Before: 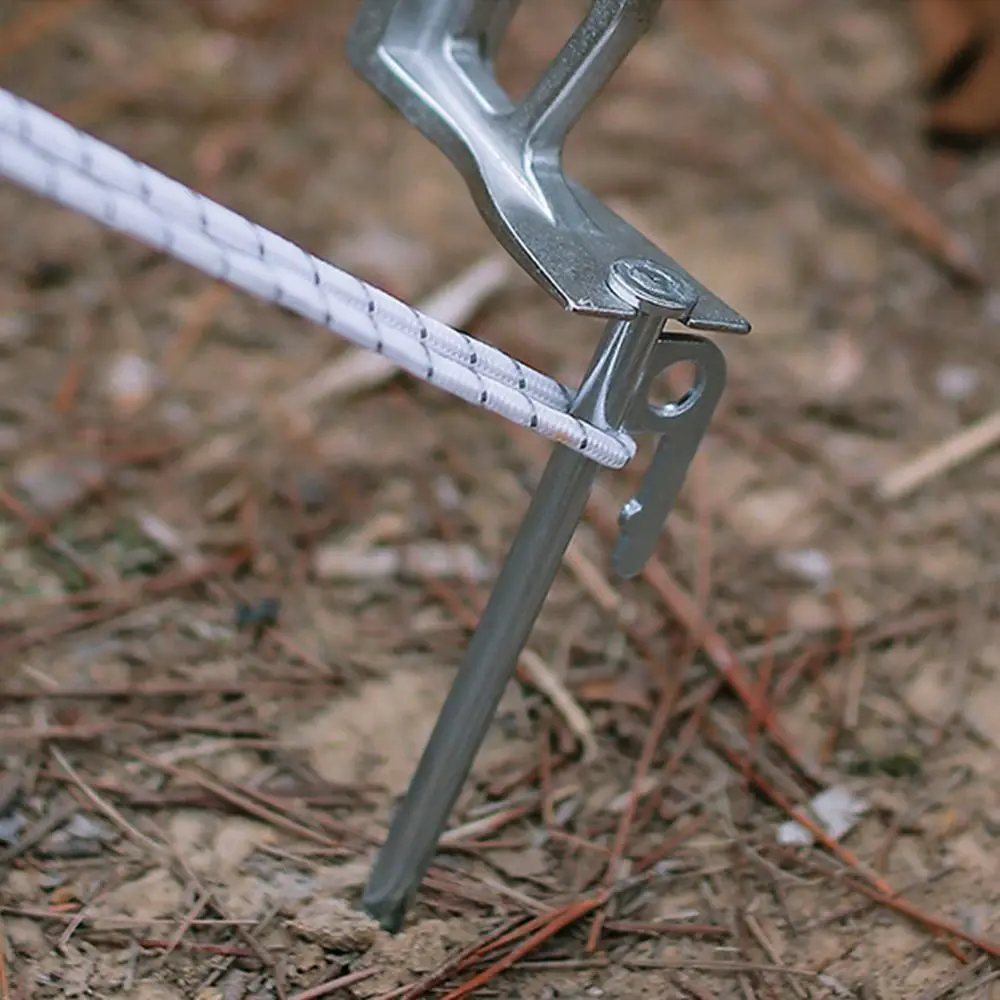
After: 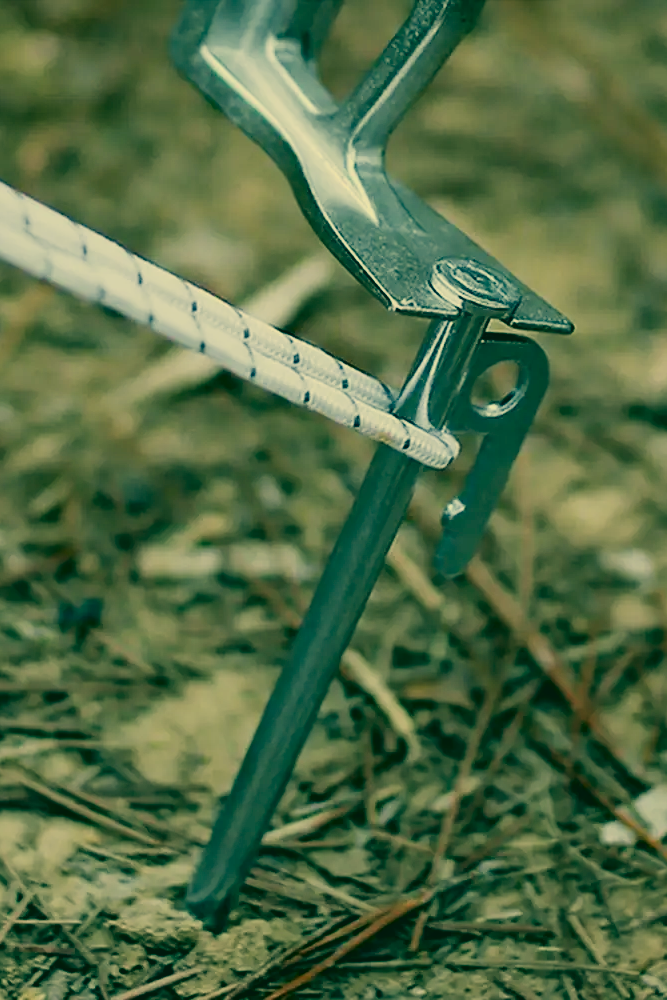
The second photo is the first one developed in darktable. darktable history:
filmic rgb: black relative exposure -7.65 EV, white relative exposure 4.56 EV, hardness 3.61
crop and rotate: left 17.776%, right 15.431%
color correction: highlights a* 2.02, highlights b* 34.6, shadows a* -36.77, shadows b* -5.98
shadows and highlights: shadows 3.21, highlights -18.8, soften with gaussian
contrast brightness saturation: contrast 0.222
